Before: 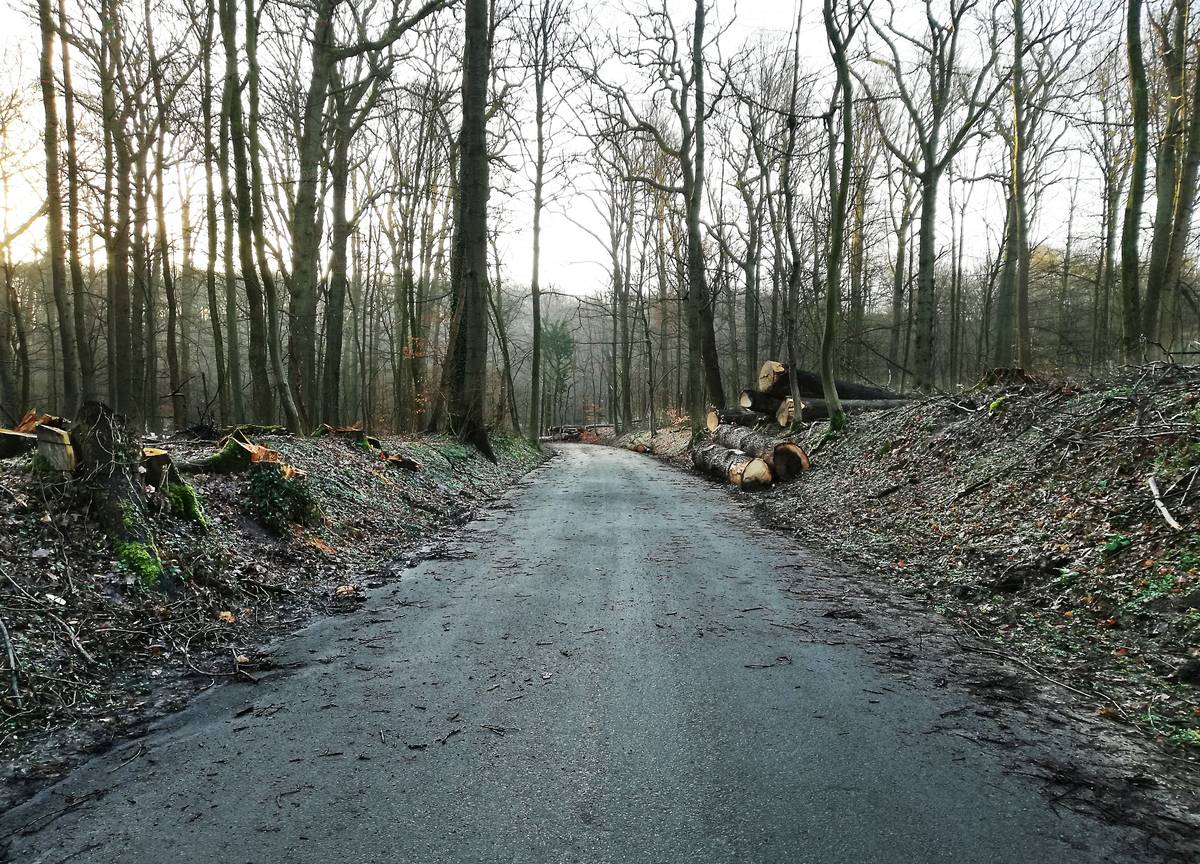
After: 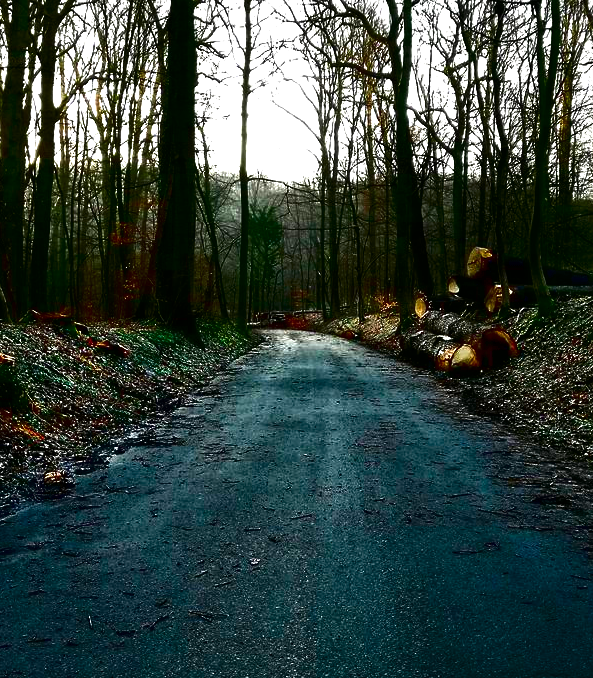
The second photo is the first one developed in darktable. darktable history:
contrast brightness saturation: brightness -1, saturation 1
crop and rotate: angle 0.02°, left 24.353%, top 13.219%, right 26.156%, bottom 8.224%
exposure: black level correction 0, exposure 0.5 EV, compensate exposure bias true, compensate highlight preservation false
